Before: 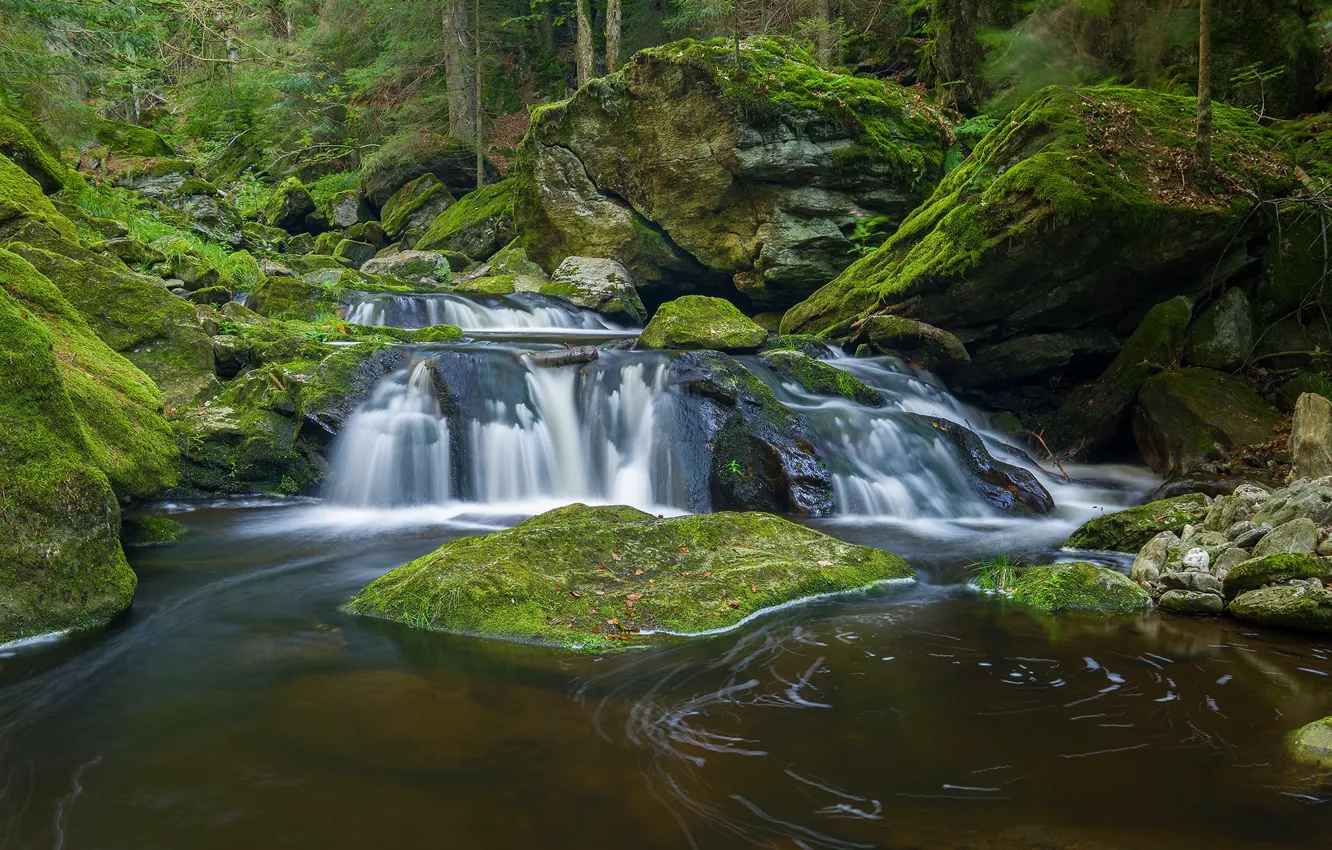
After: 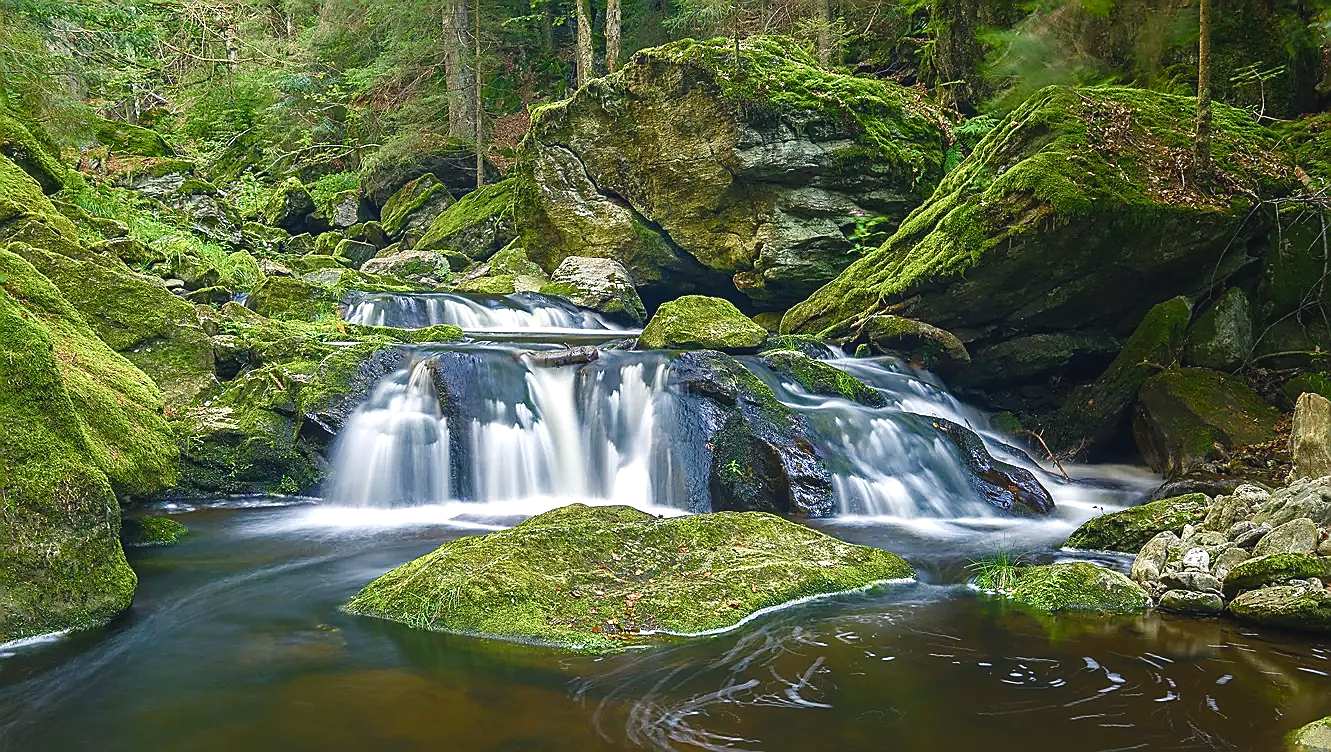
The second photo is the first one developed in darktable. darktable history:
exposure: exposure 0.6 EV, compensate highlight preservation false
tone equalizer: on, module defaults
color balance rgb: shadows lift › chroma 2%, shadows lift › hue 250°, power › hue 326.4°, highlights gain › chroma 2%, highlights gain › hue 64.8°, global offset › luminance 0.5%, global offset › hue 58.8°, perceptual saturation grading › highlights -25%, perceptual saturation grading › shadows 30%, global vibrance 15%
sharpen: radius 1.4, amount 1.25, threshold 0.7
crop and rotate: top 0%, bottom 11.49%
